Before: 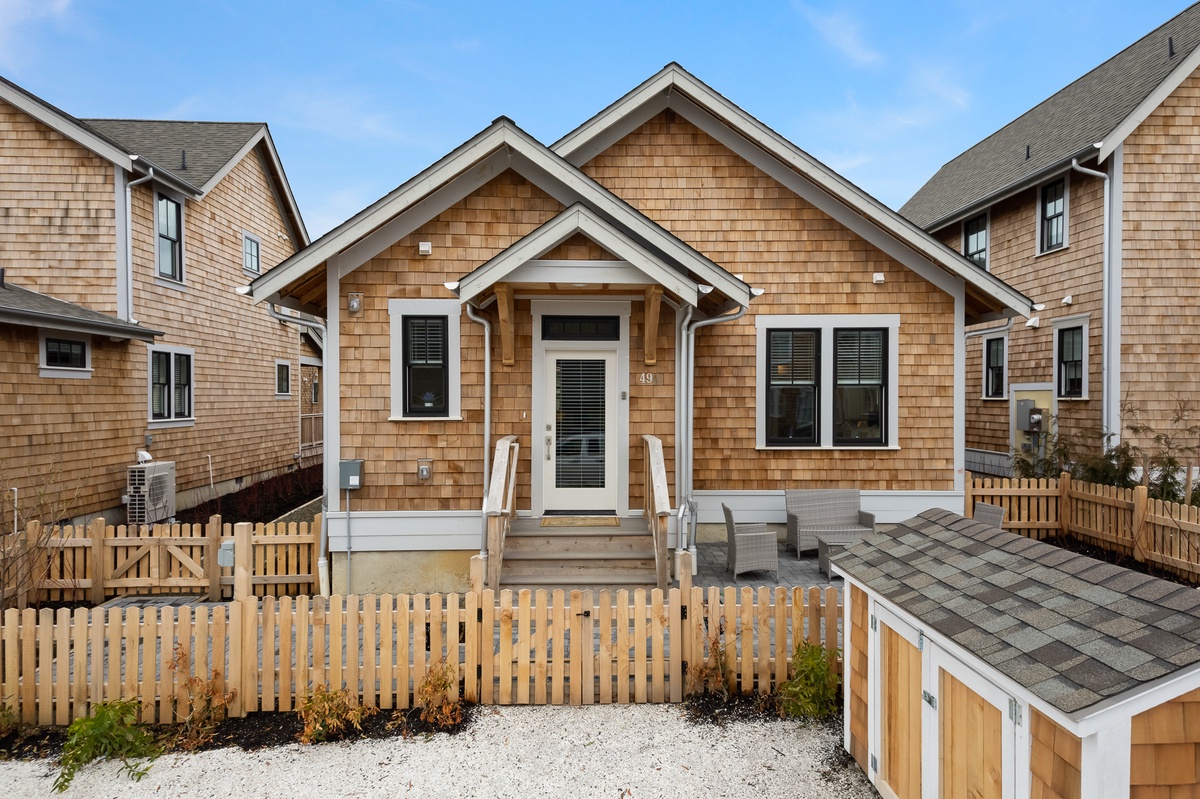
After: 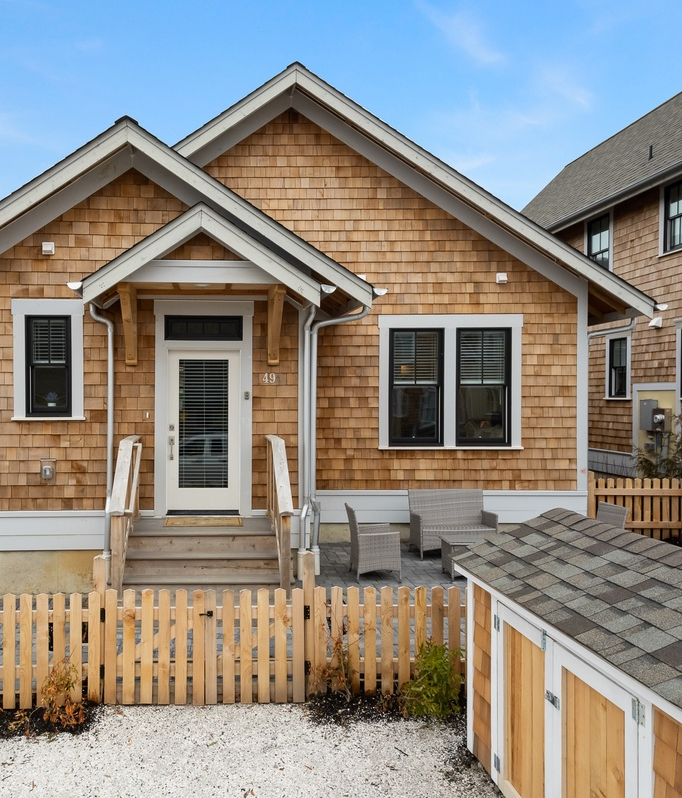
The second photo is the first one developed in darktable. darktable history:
crop: left 31.484%, top 0.014%, right 11.675%
